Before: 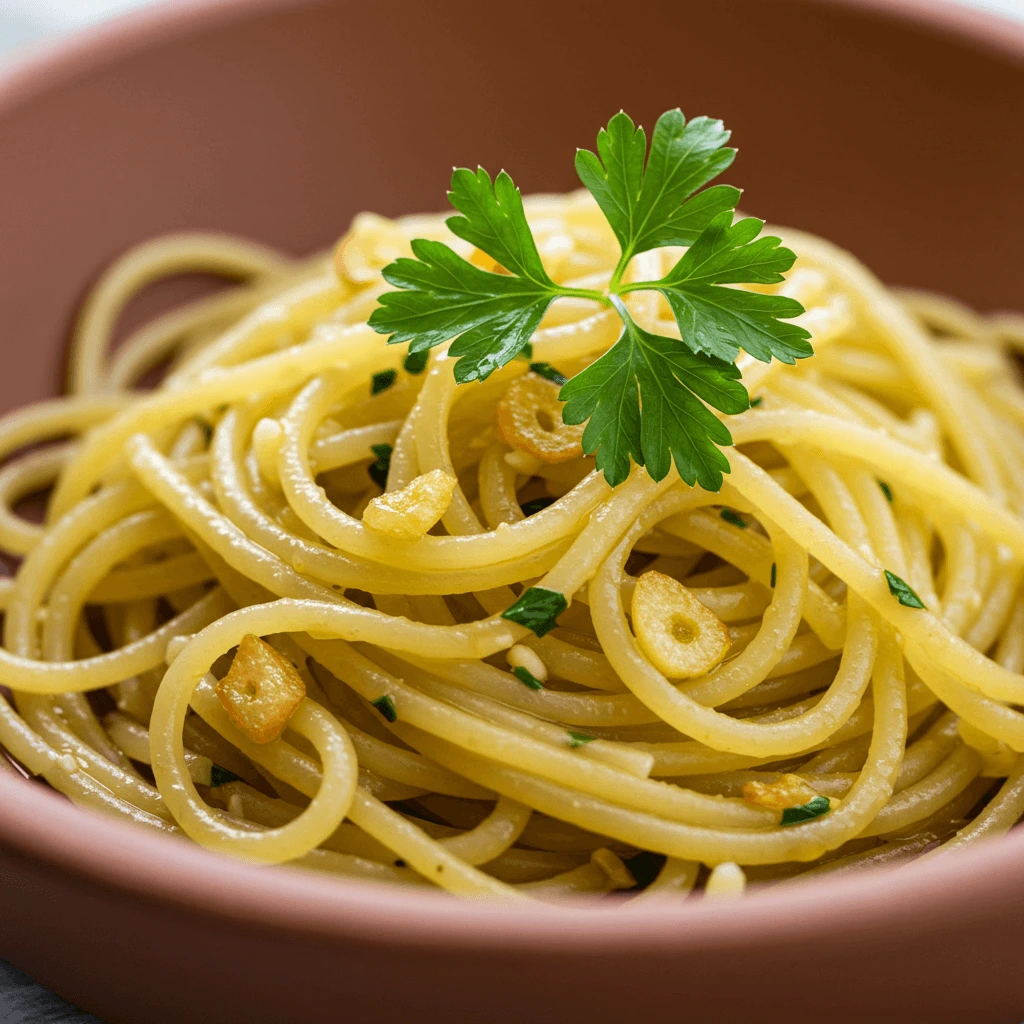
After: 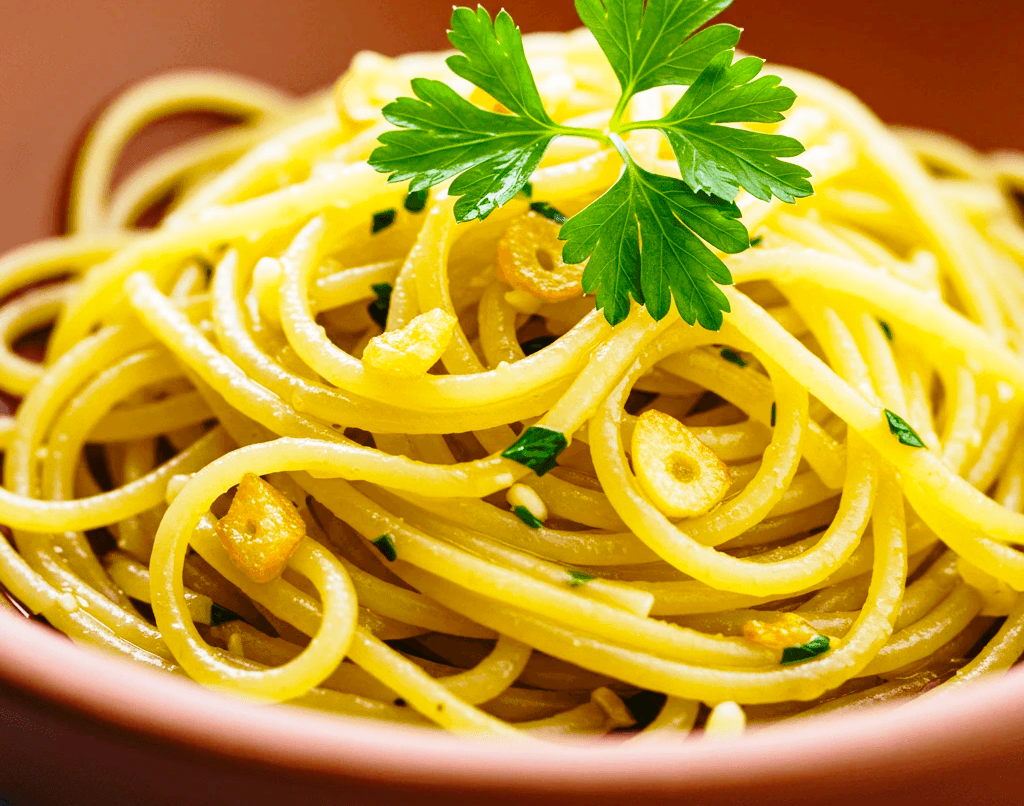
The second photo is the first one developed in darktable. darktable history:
color balance rgb: linear chroma grading › shadows -8%, linear chroma grading › global chroma 10%, perceptual saturation grading › global saturation 2%, perceptual saturation grading › highlights -2%, perceptual saturation grading › mid-tones 4%, perceptual saturation grading › shadows 8%, perceptual brilliance grading › global brilliance 2%, perceptual brilliance grading › highlights -4%, global vibrance 16%, saturation formula JzAzBz (2021)
crop and rotate: top 15.774%, bottom 5.506%
base curve: curves: ch0 [(0, 0) (0.028, 0.03) (0.121, 0.232) (0.46, 0.748) (0.859, 0.968) (1, 1)], preserve colors none
